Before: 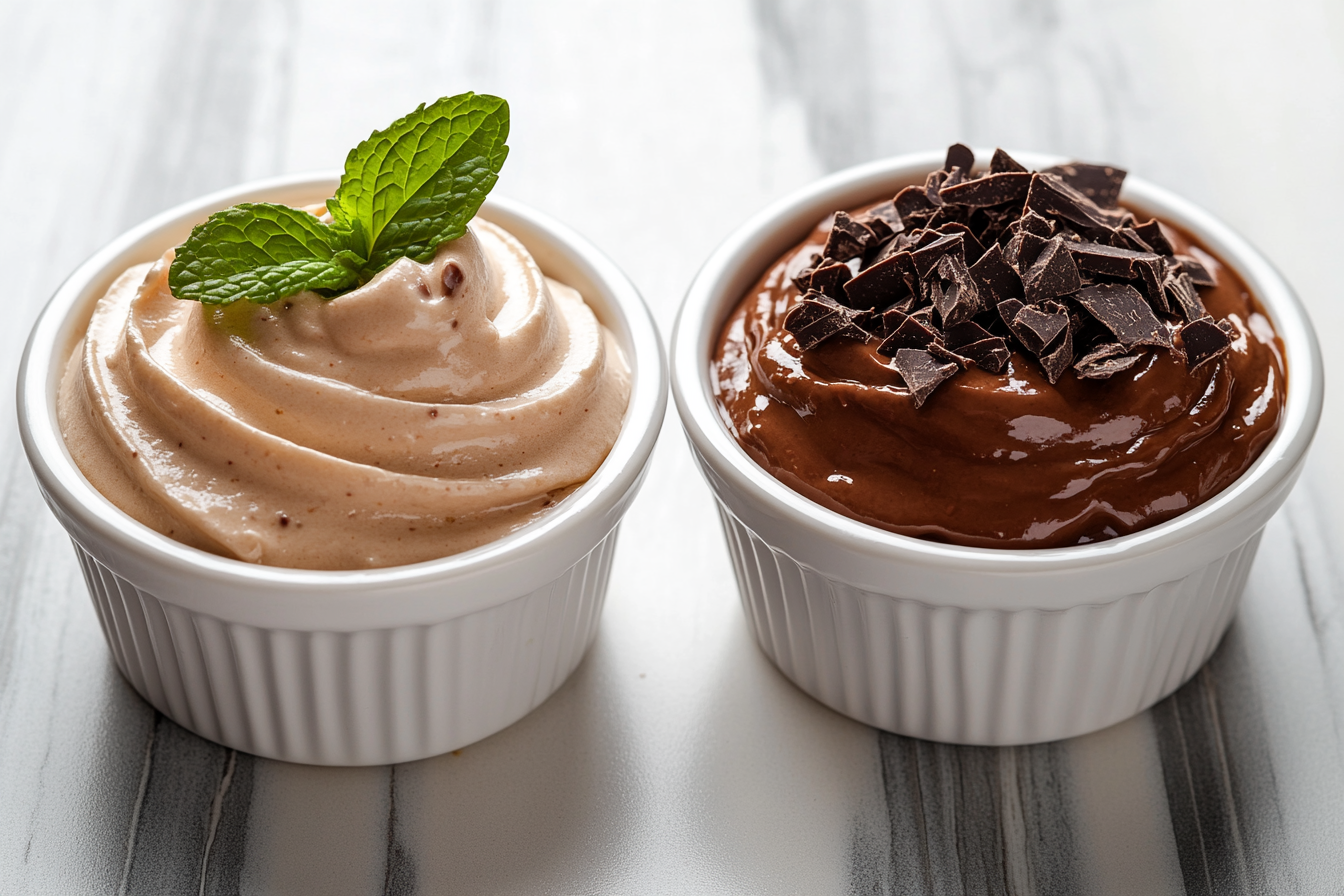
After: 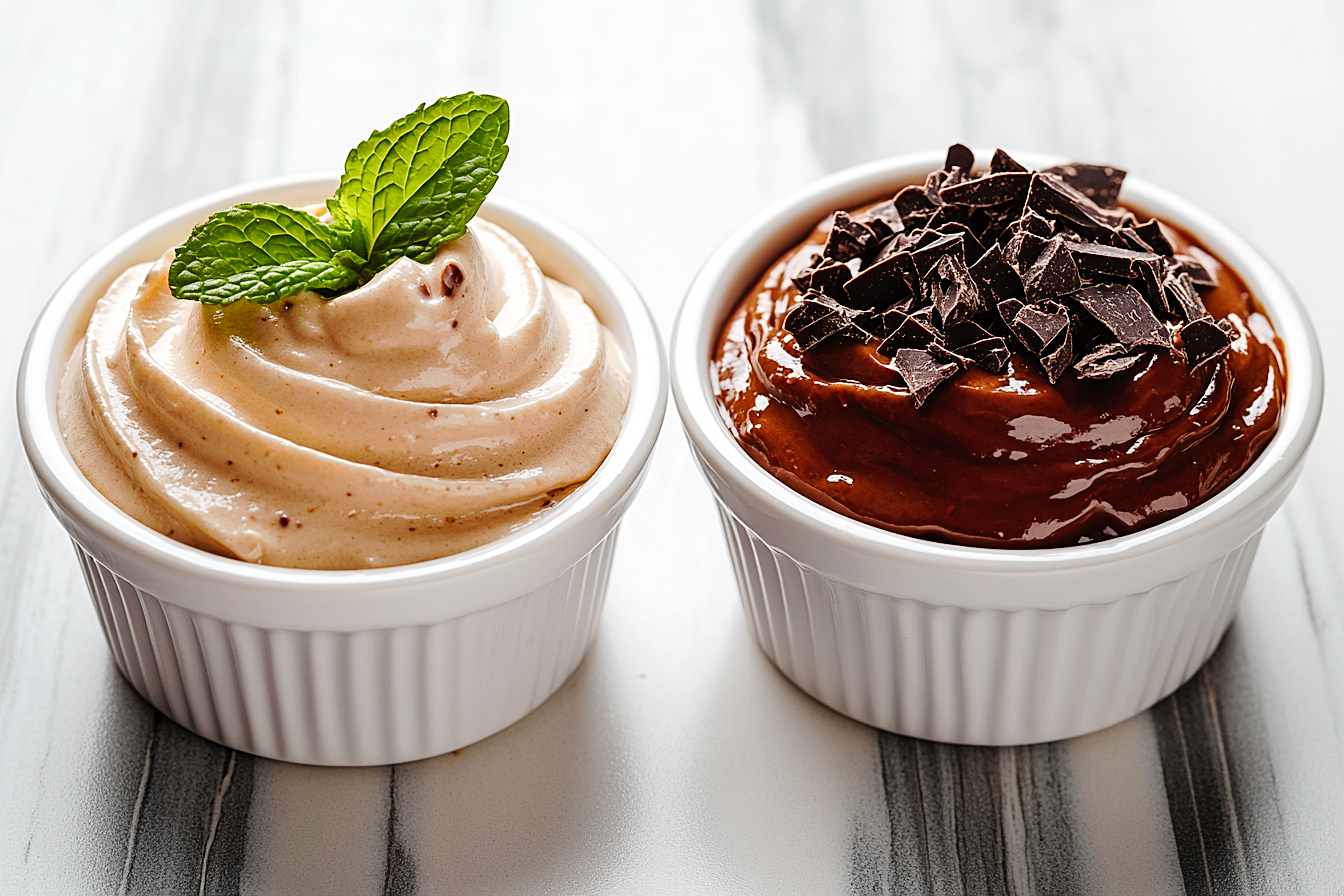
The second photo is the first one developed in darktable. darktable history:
sharpen: on, module defaults
tone curve: curves: ch0 [(0, 0) (0.003, 0.013) (0.011, 0.016) (0.025, 0.021) (0.044, 0.029) (0.069, 0.039) (0.1, 0.056) (0.136, 0.085) (0.177, 0.14) (0.224, 0.201) (0.277, 0.28) (0.335, 0.372) (0.399, 0.475) (0.468, 0.567) (0.543, 0.643) (0.623, 0.722) (0.709, 0.801) (0.801, 0.859) (0.898, 0.927) (1, 1)], preserve colors none
